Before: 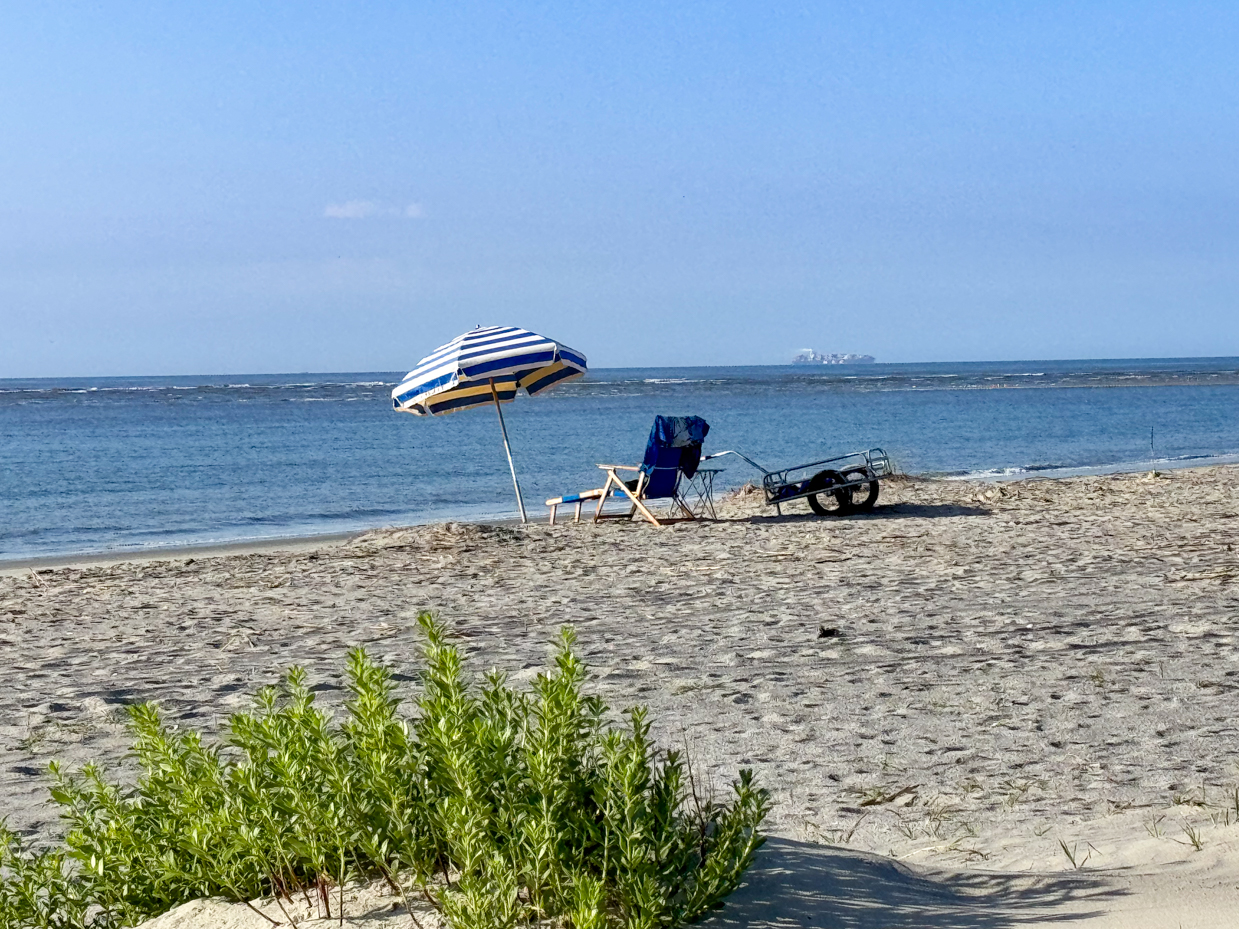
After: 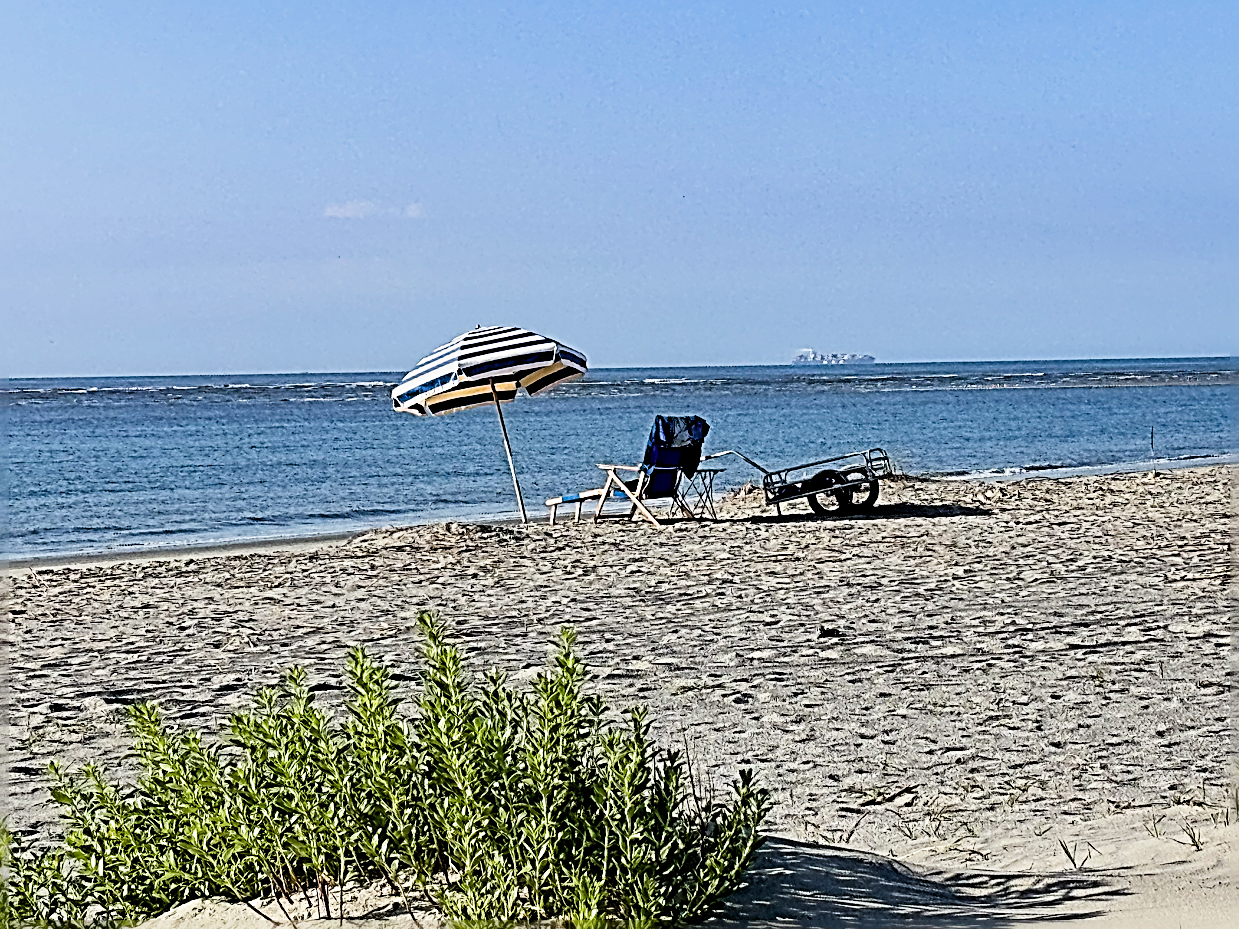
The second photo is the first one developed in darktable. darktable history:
filmic rgb: middle gray luminance 12.81%, black relative exposure -10.15 EV, white relative exposure 3.47 EV, threshold 5.94 EV, target black luminance 0%, hardness 5.72, latitude 45.11%, contrast 1.23, highlights saturation mix 6.32%, shadows ↔ highlights balance 27.09%, iterations of high-quality reconstruction 0, enable highlight reconstruction true
sharpen: radius 3.201, amount 1.726
